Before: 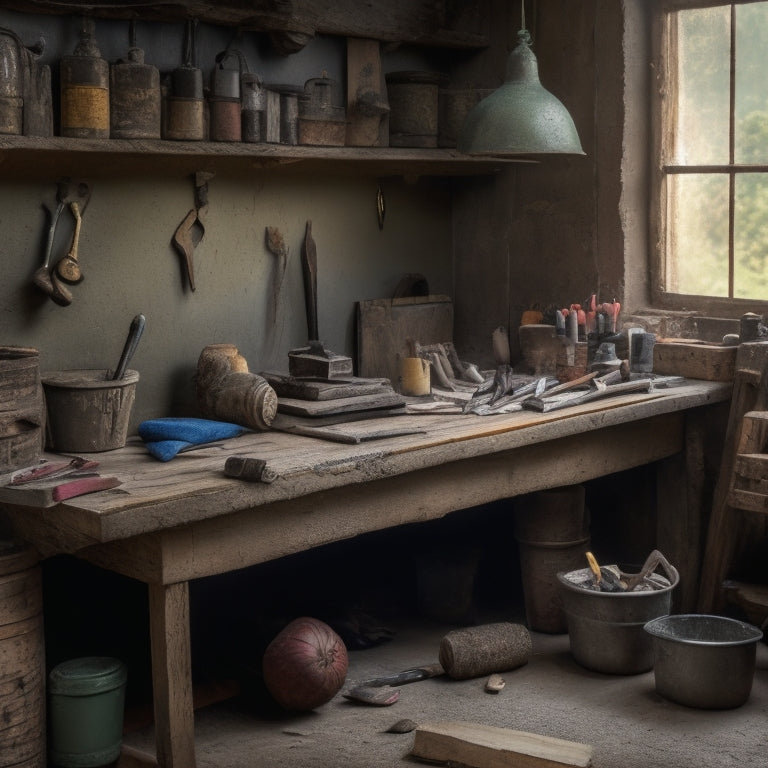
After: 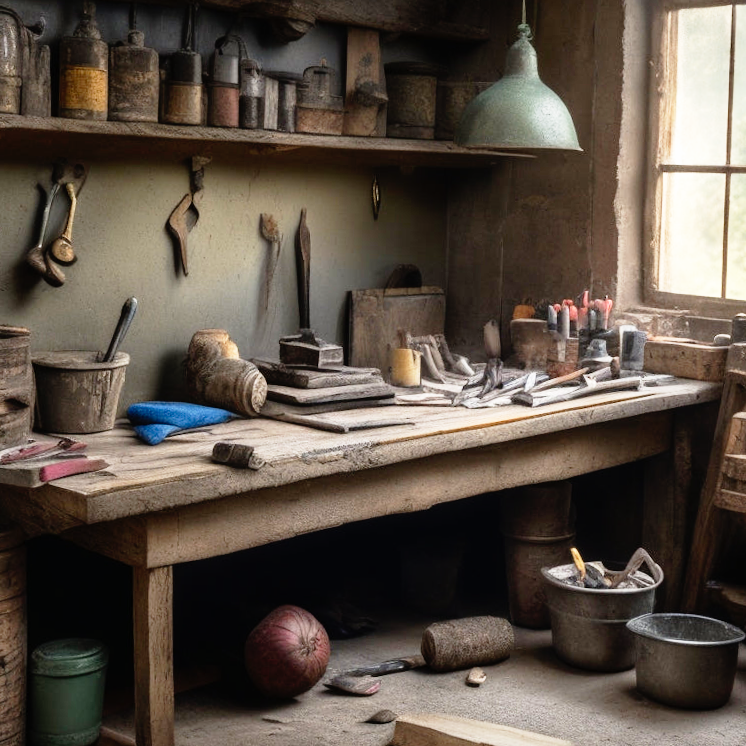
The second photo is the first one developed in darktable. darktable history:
crop and rotate: angle -1.69°
base curve: curves: ch0 [(0, 0) (0.012, 0.01) (0.073, 0.168) (0.31, 0.711) (0.645, 0.957) (1, 1)], preserve colors none
